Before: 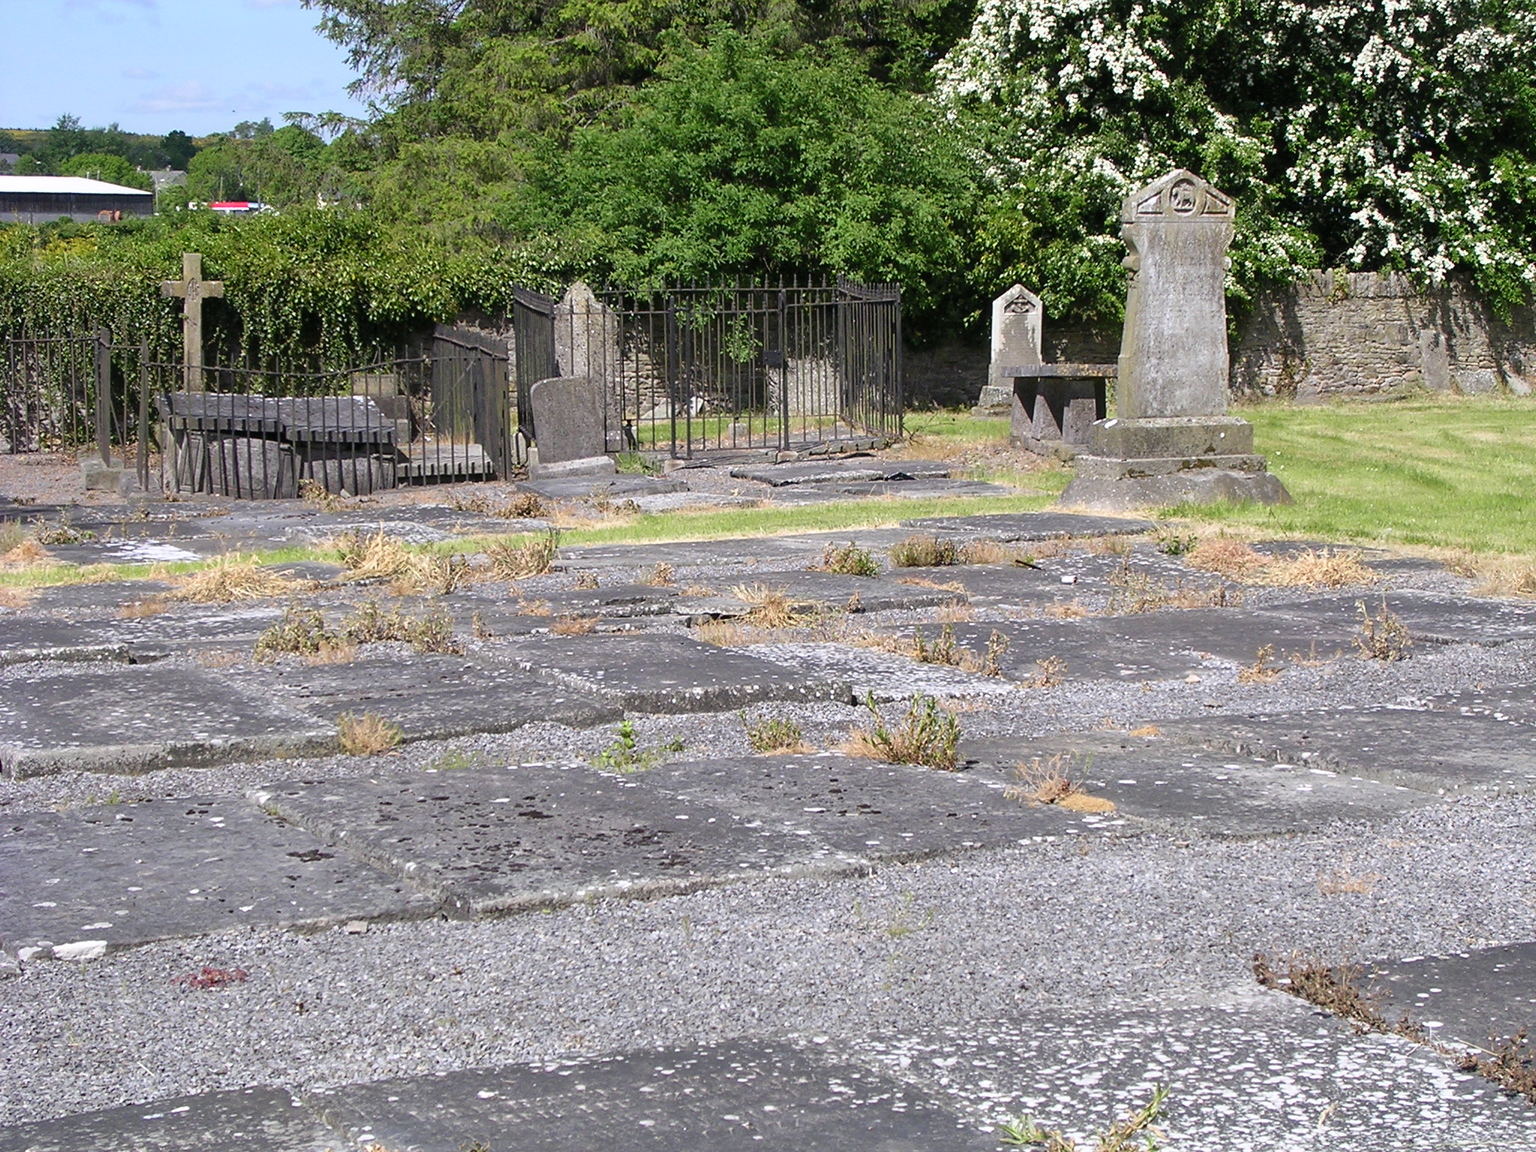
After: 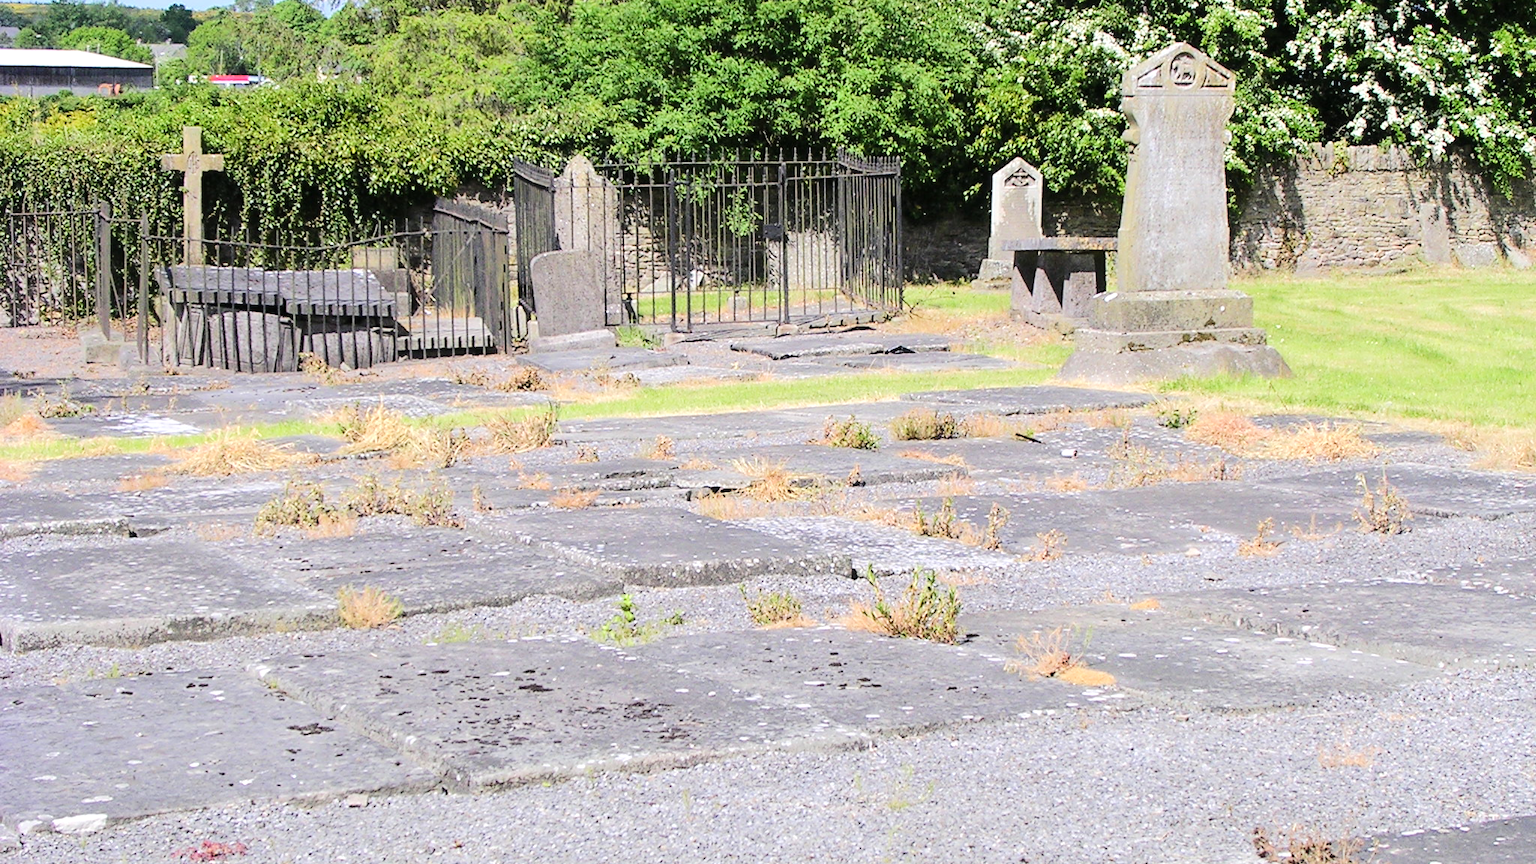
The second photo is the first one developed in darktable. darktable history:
tone equalizer: -7 EV 0.165 EV, -6 EV 0.58 EV, -5 EV 1.17 EV, -4 EV 1.36 EV, -3 EV 1.17 EV, -2 EV 0.6 EV, -1 EV 0.16 EV, edges refinement/feathering 500, mask exposure compensation -1.57 EV, preserve details no
crop: top 11.046%, bottom 13.943%
